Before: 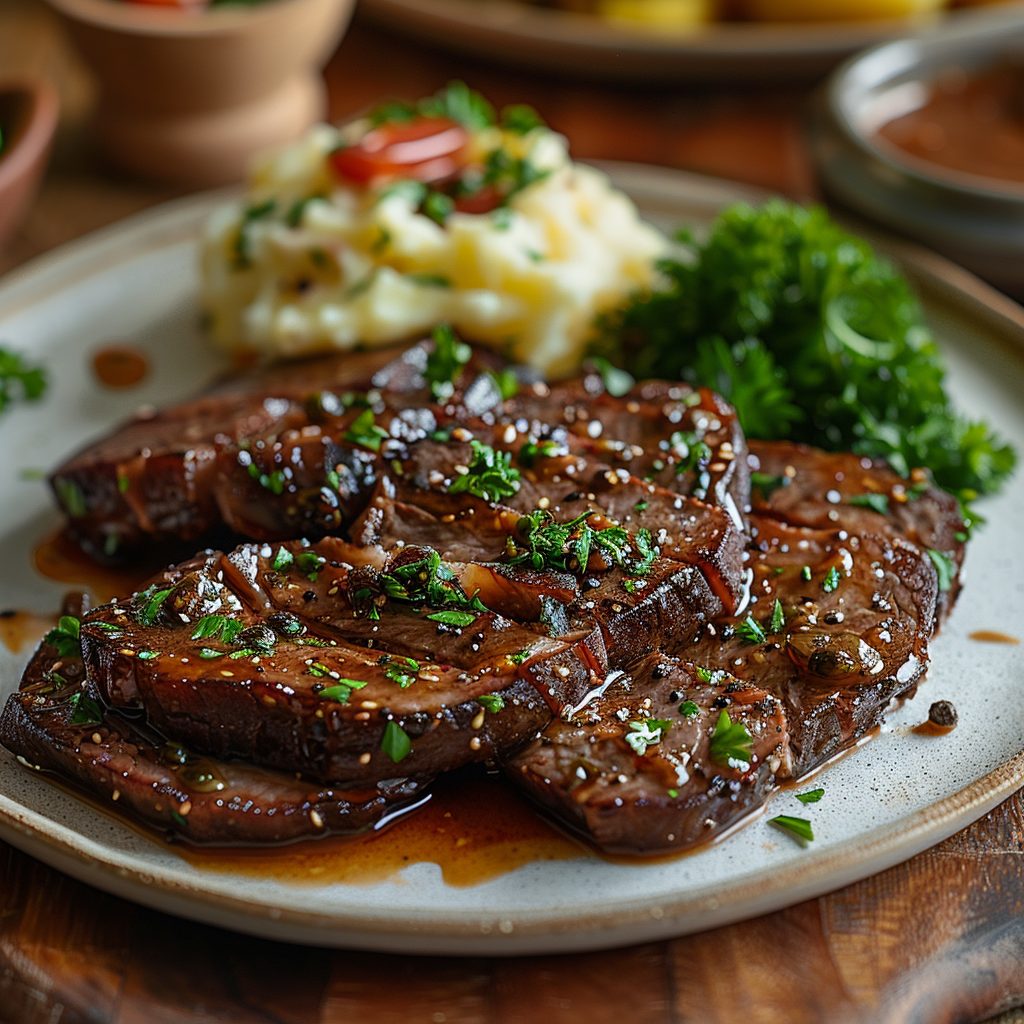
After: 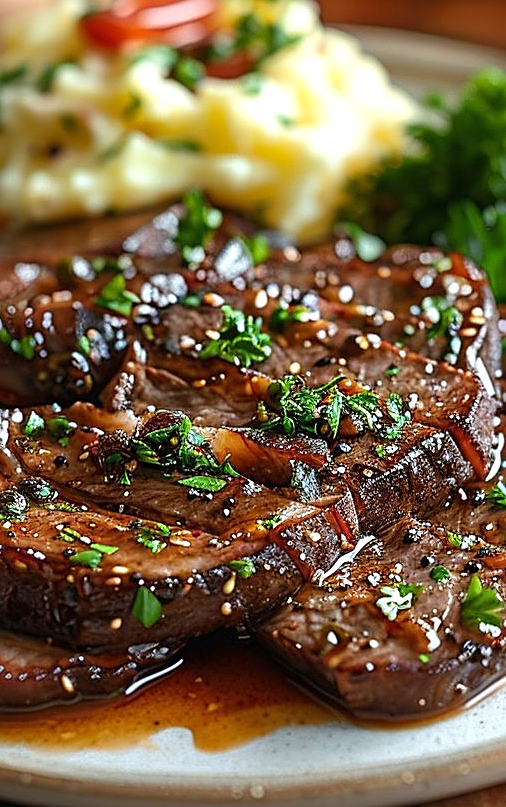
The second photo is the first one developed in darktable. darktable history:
exposure: exposure 0.601 EV, compensate highlight preservation false
sharpen: on, module defaults
crop and rotate: angle 0.02°, left 24.336%, top 13.204%, right 26.137%, bottom 7.947%
